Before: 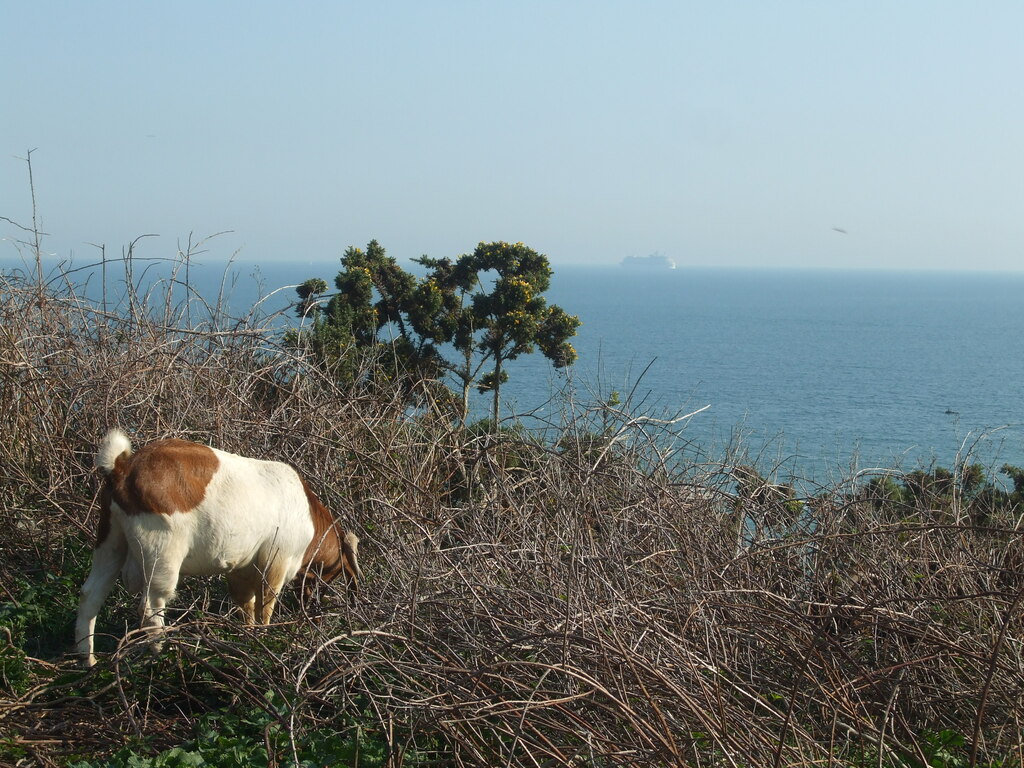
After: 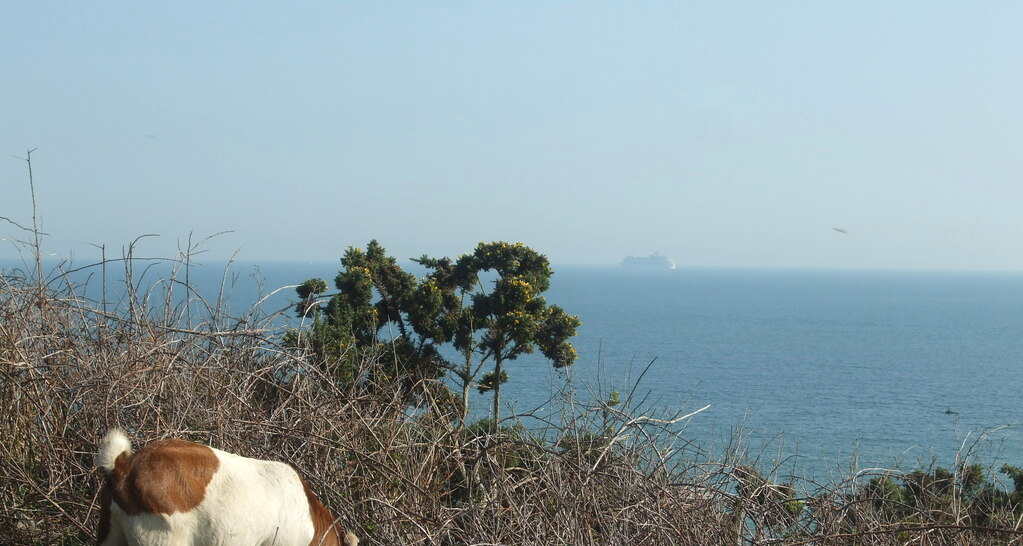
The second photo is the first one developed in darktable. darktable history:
crop: right 0%, bottom 28.777%
tone equalizer: mask exposure compensation -0.486 EV
